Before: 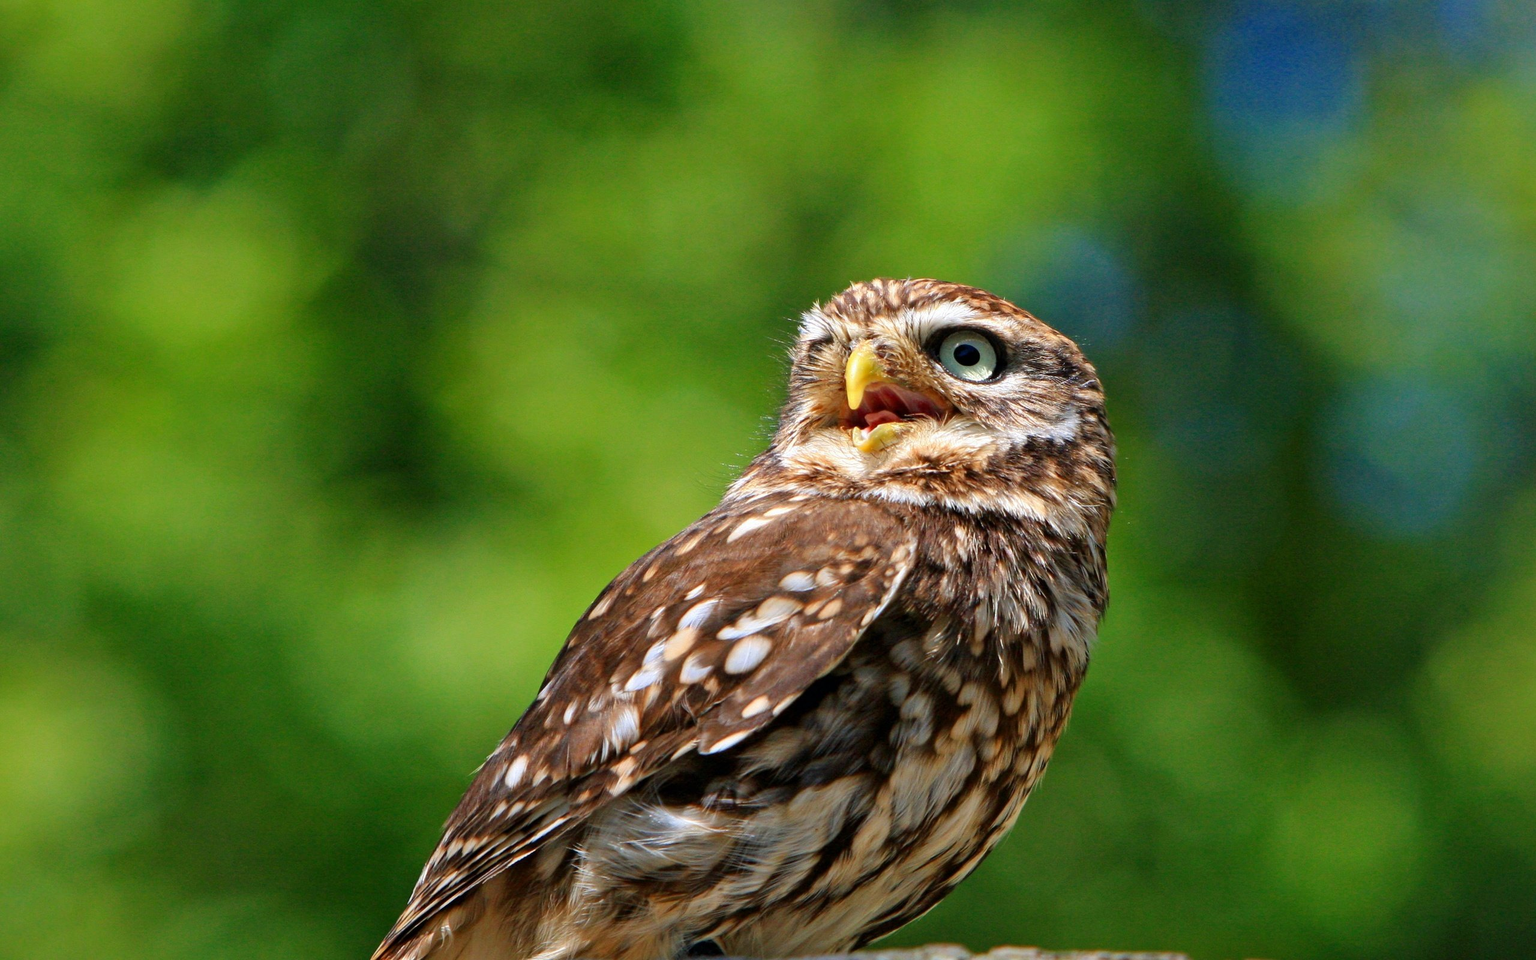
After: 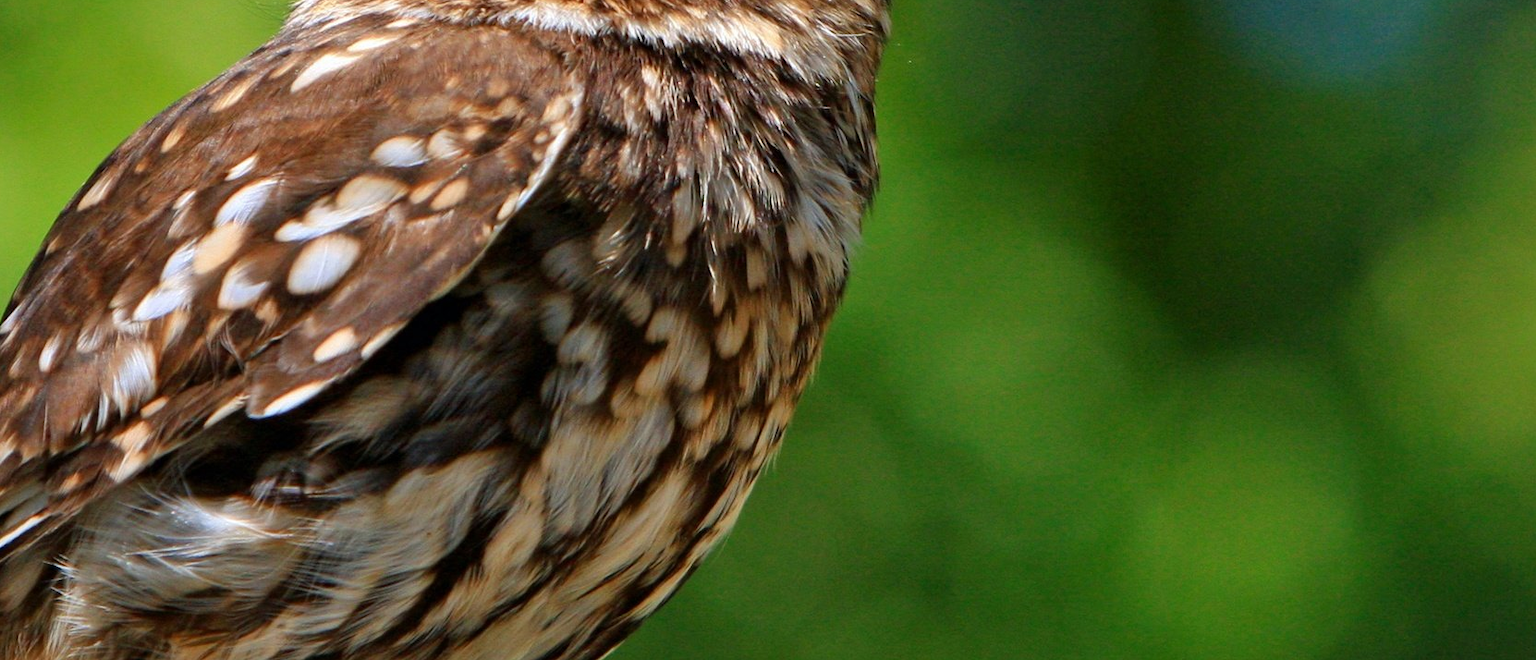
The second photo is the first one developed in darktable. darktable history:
crop and rotate: left 35.043%, top 50.366%, bottom 4.926%
